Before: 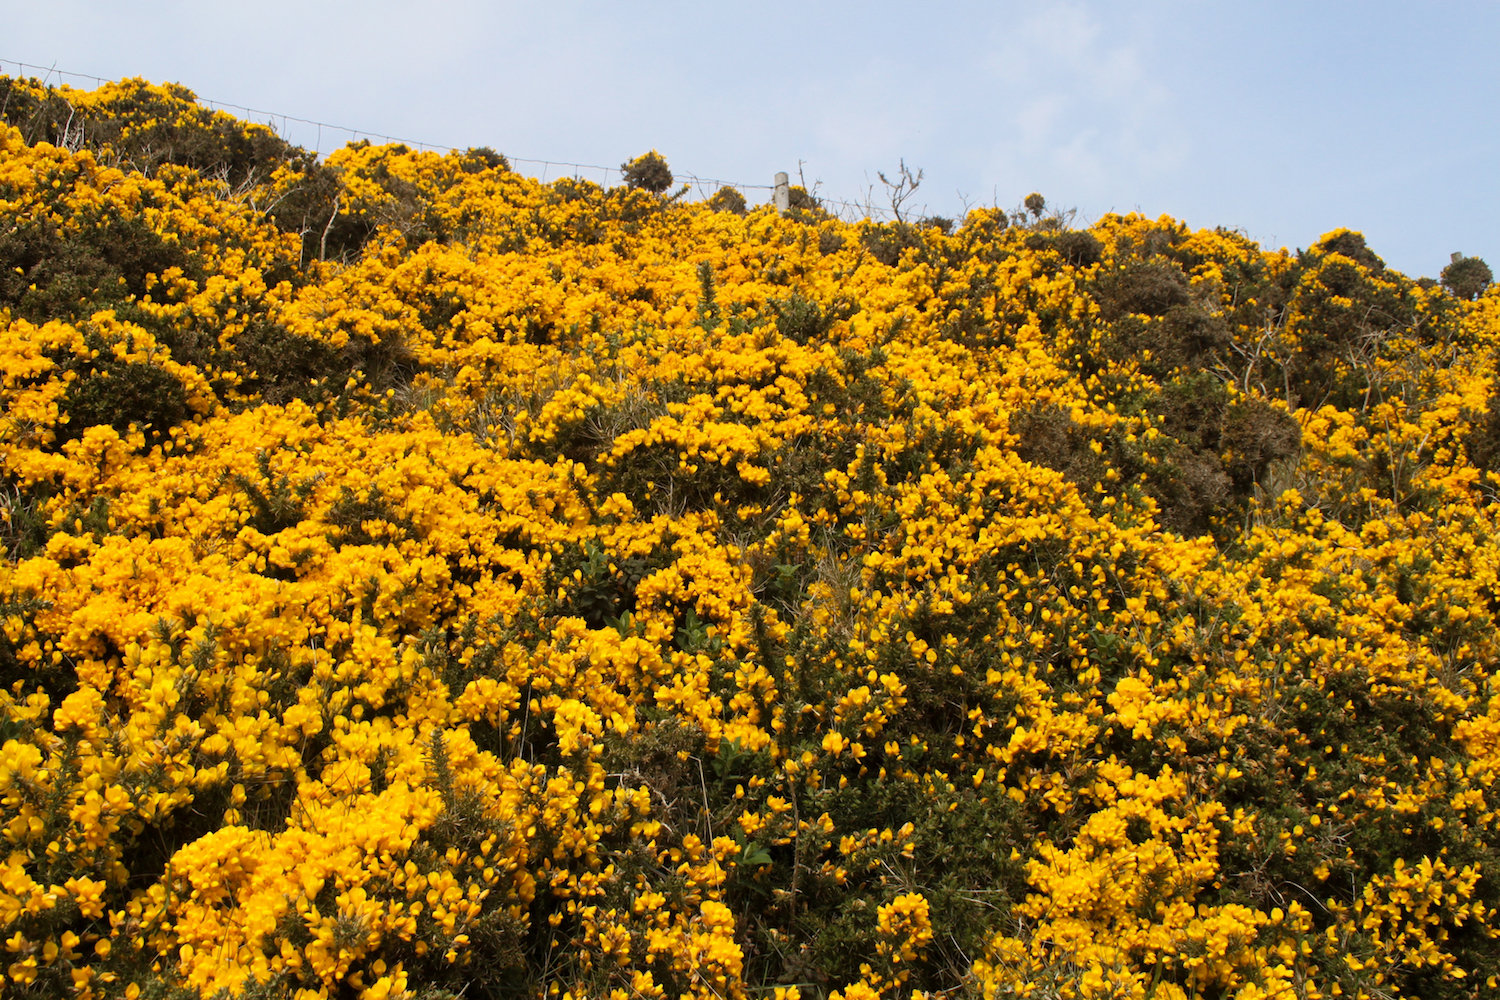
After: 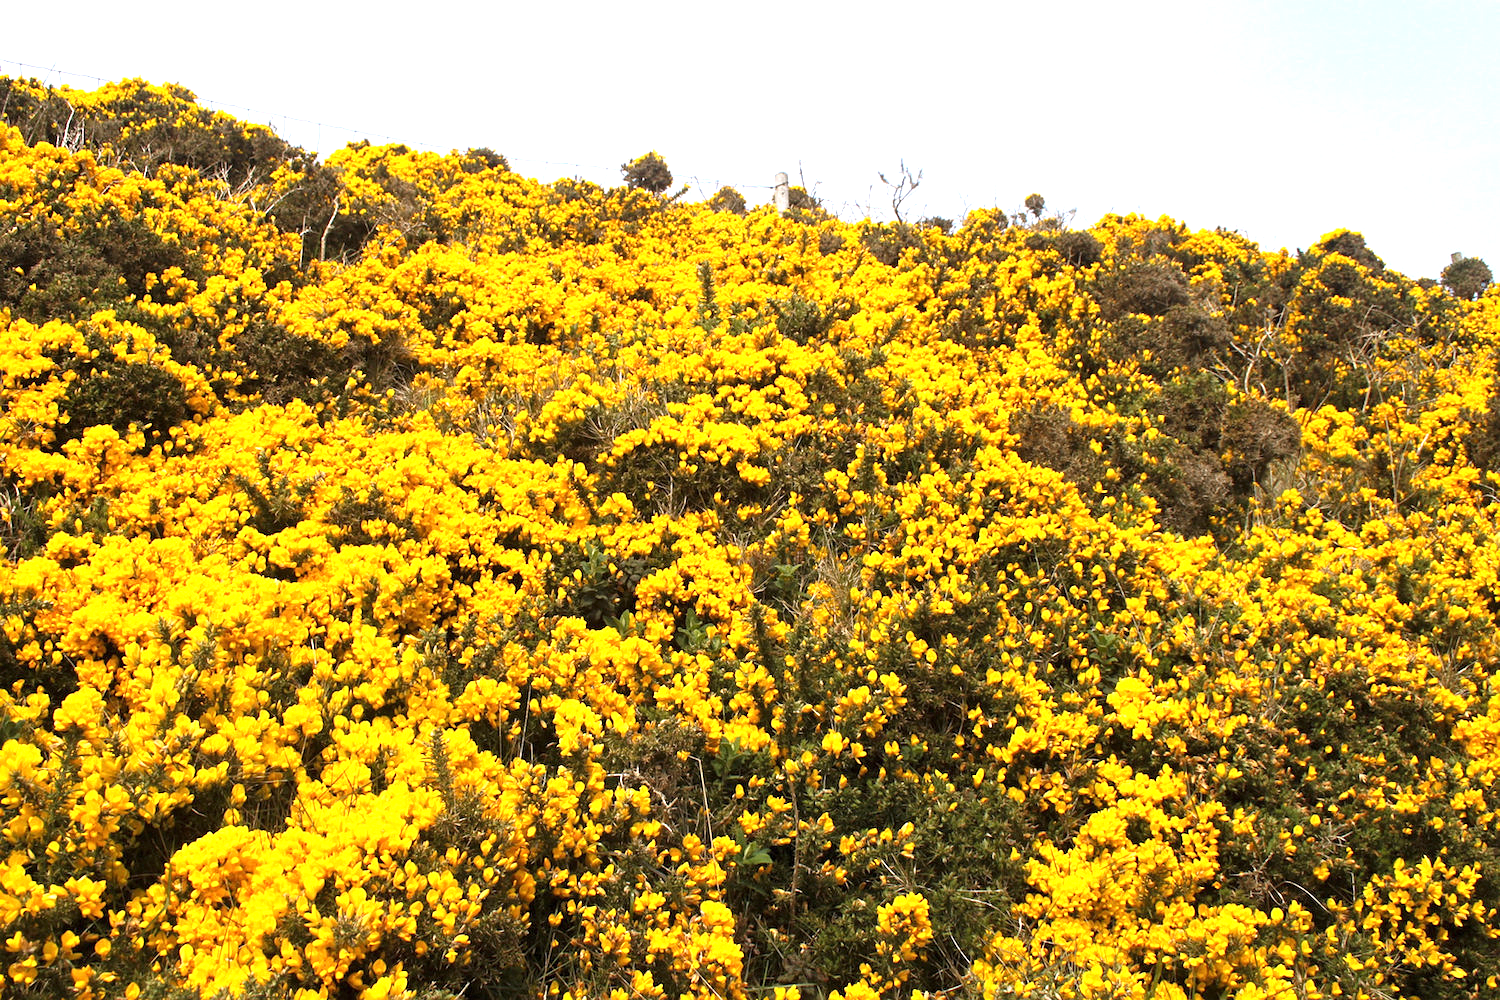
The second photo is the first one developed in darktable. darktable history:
sharpen: radius 1.272, amount 0.305, threshold 0
exposure: black level correction 0, exposure 1 EV, compensate highlight preservation false
white balance: red 1.009, blue 1.027
